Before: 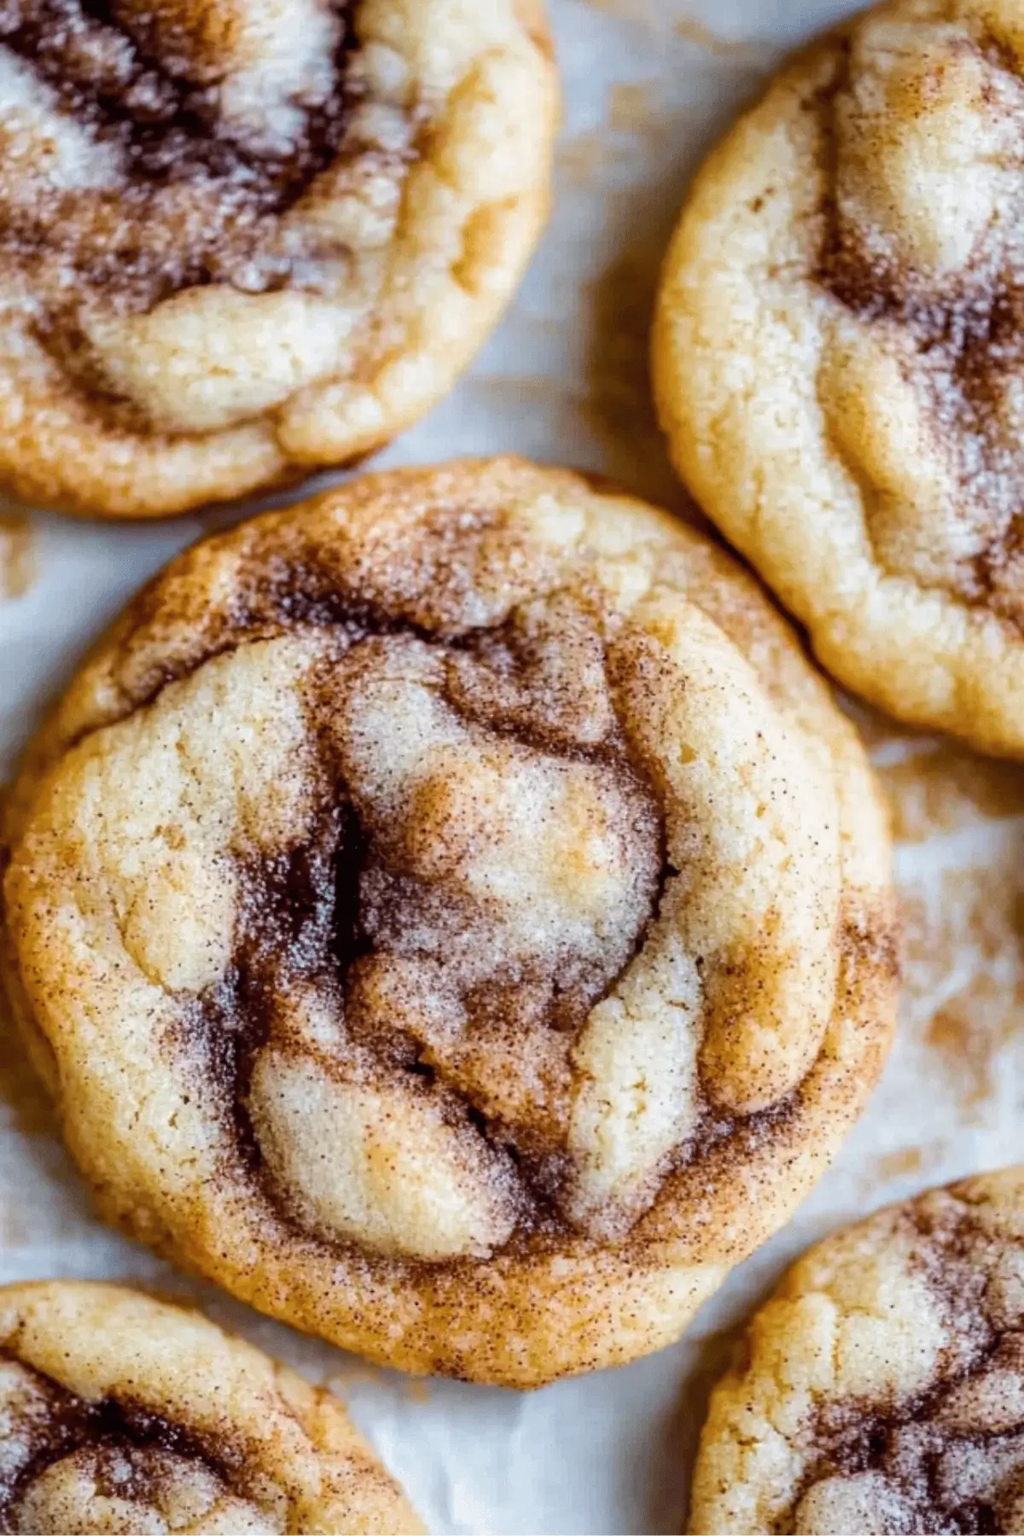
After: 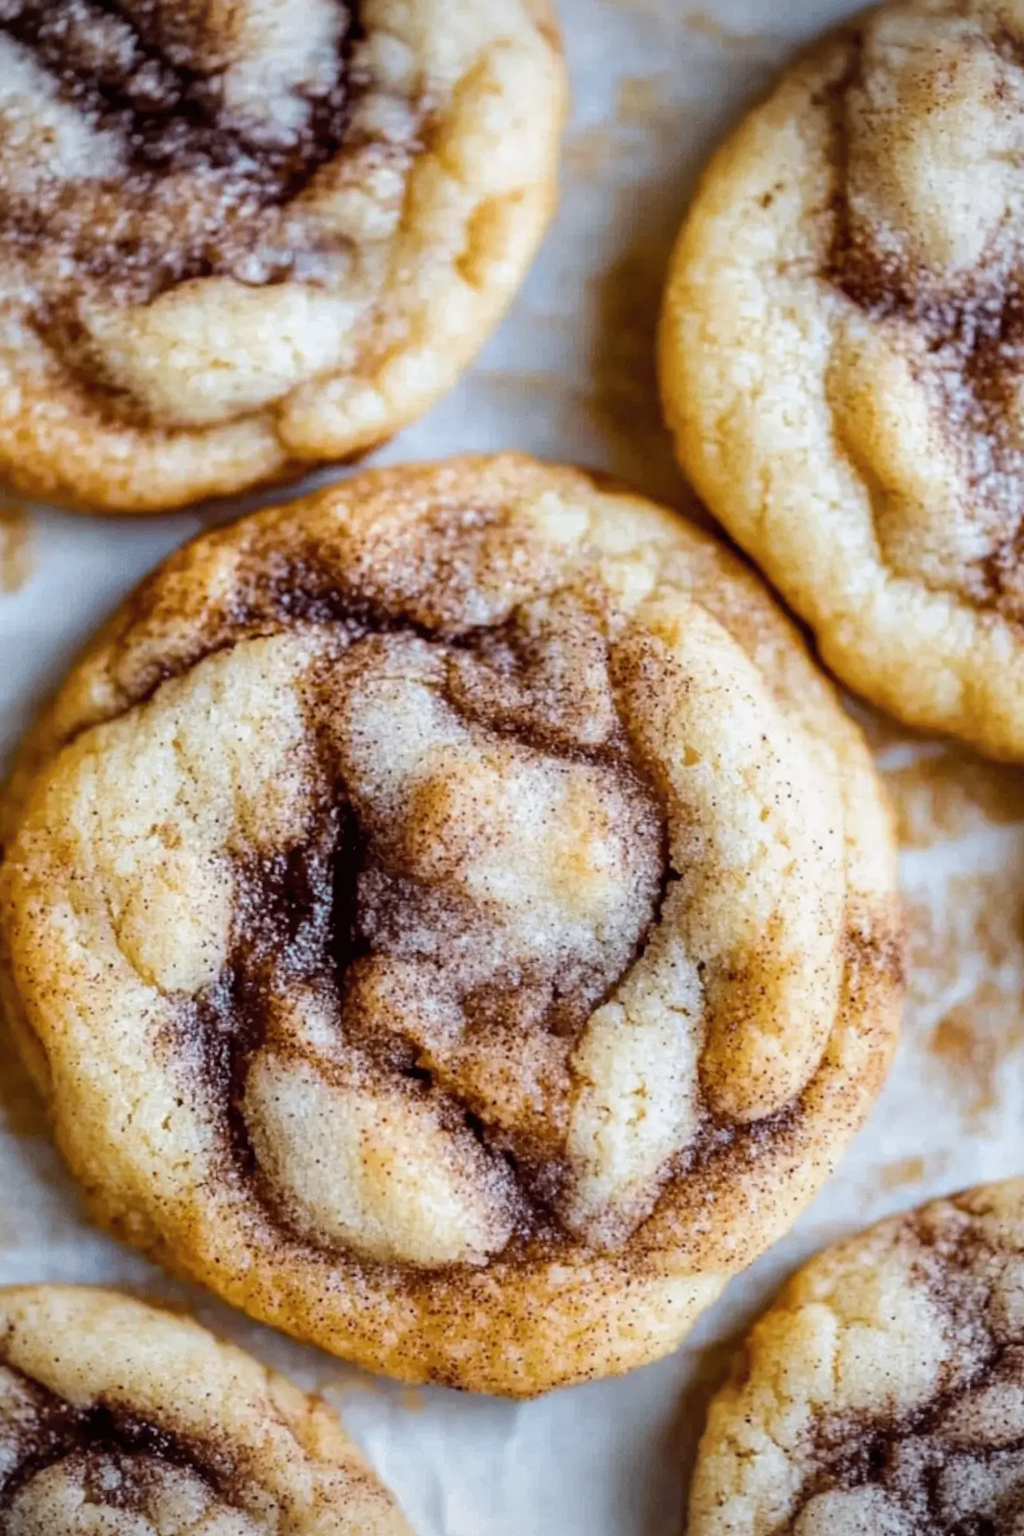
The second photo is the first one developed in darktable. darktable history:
crop and rotate: angle -0.5°
white balance: red 0.988, blue 1.017
vignetting: fall-off radius 63.6%
